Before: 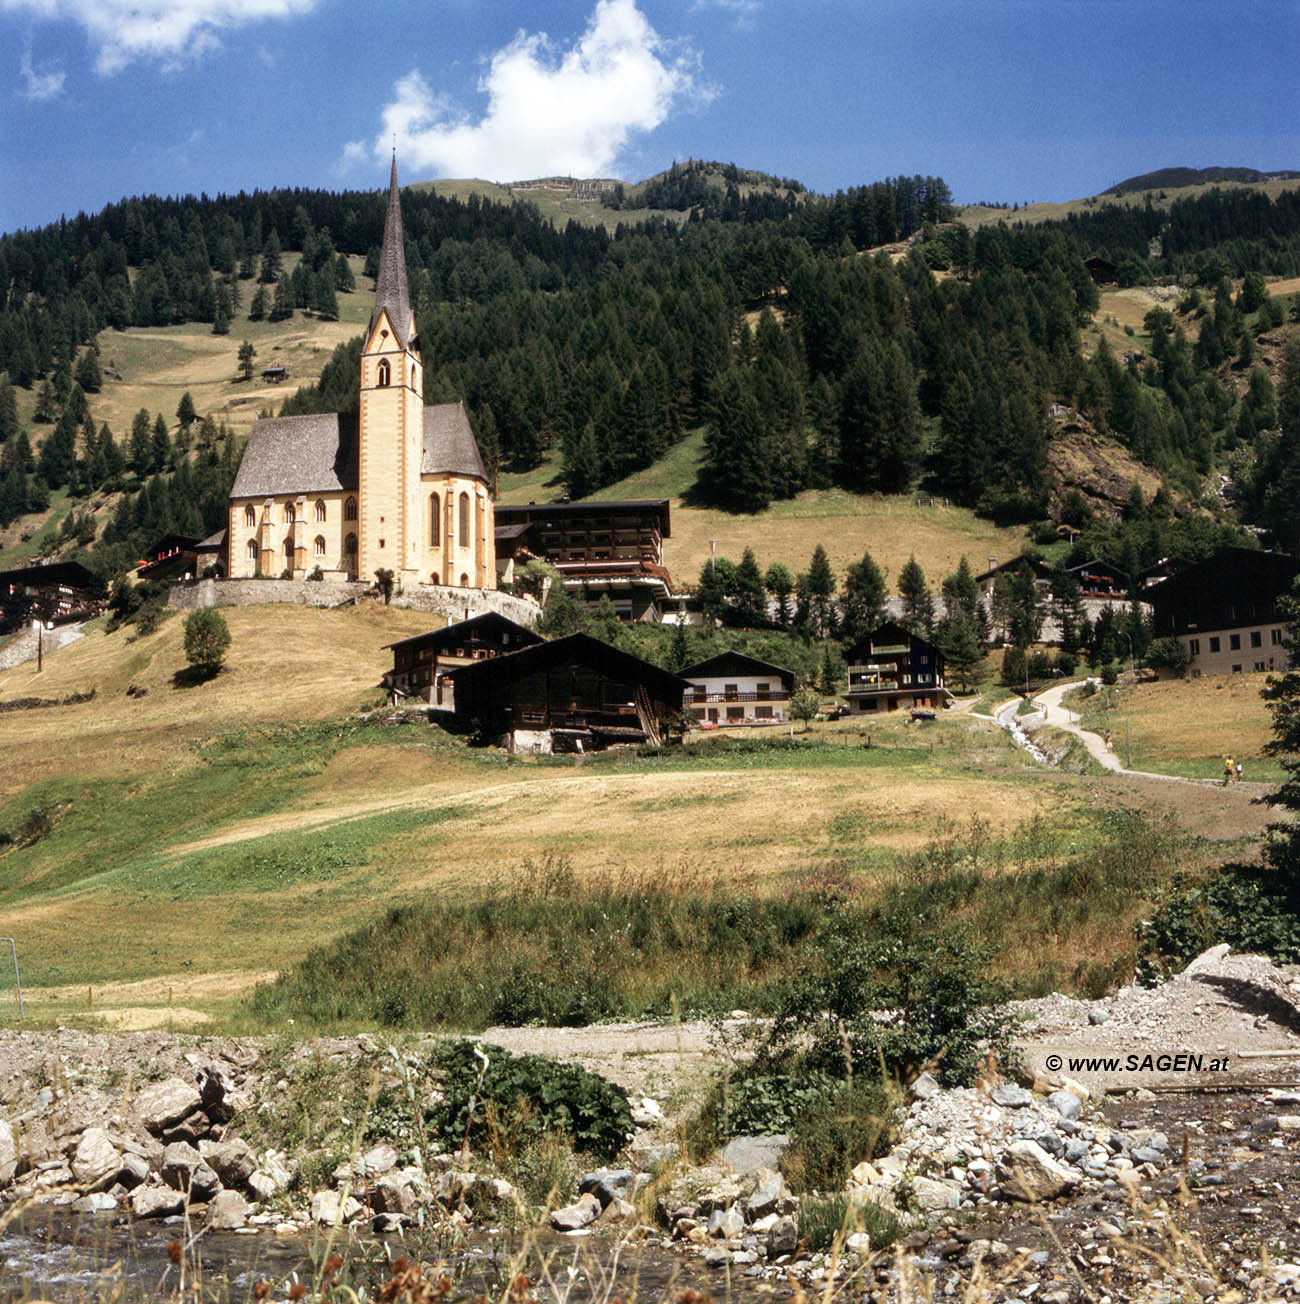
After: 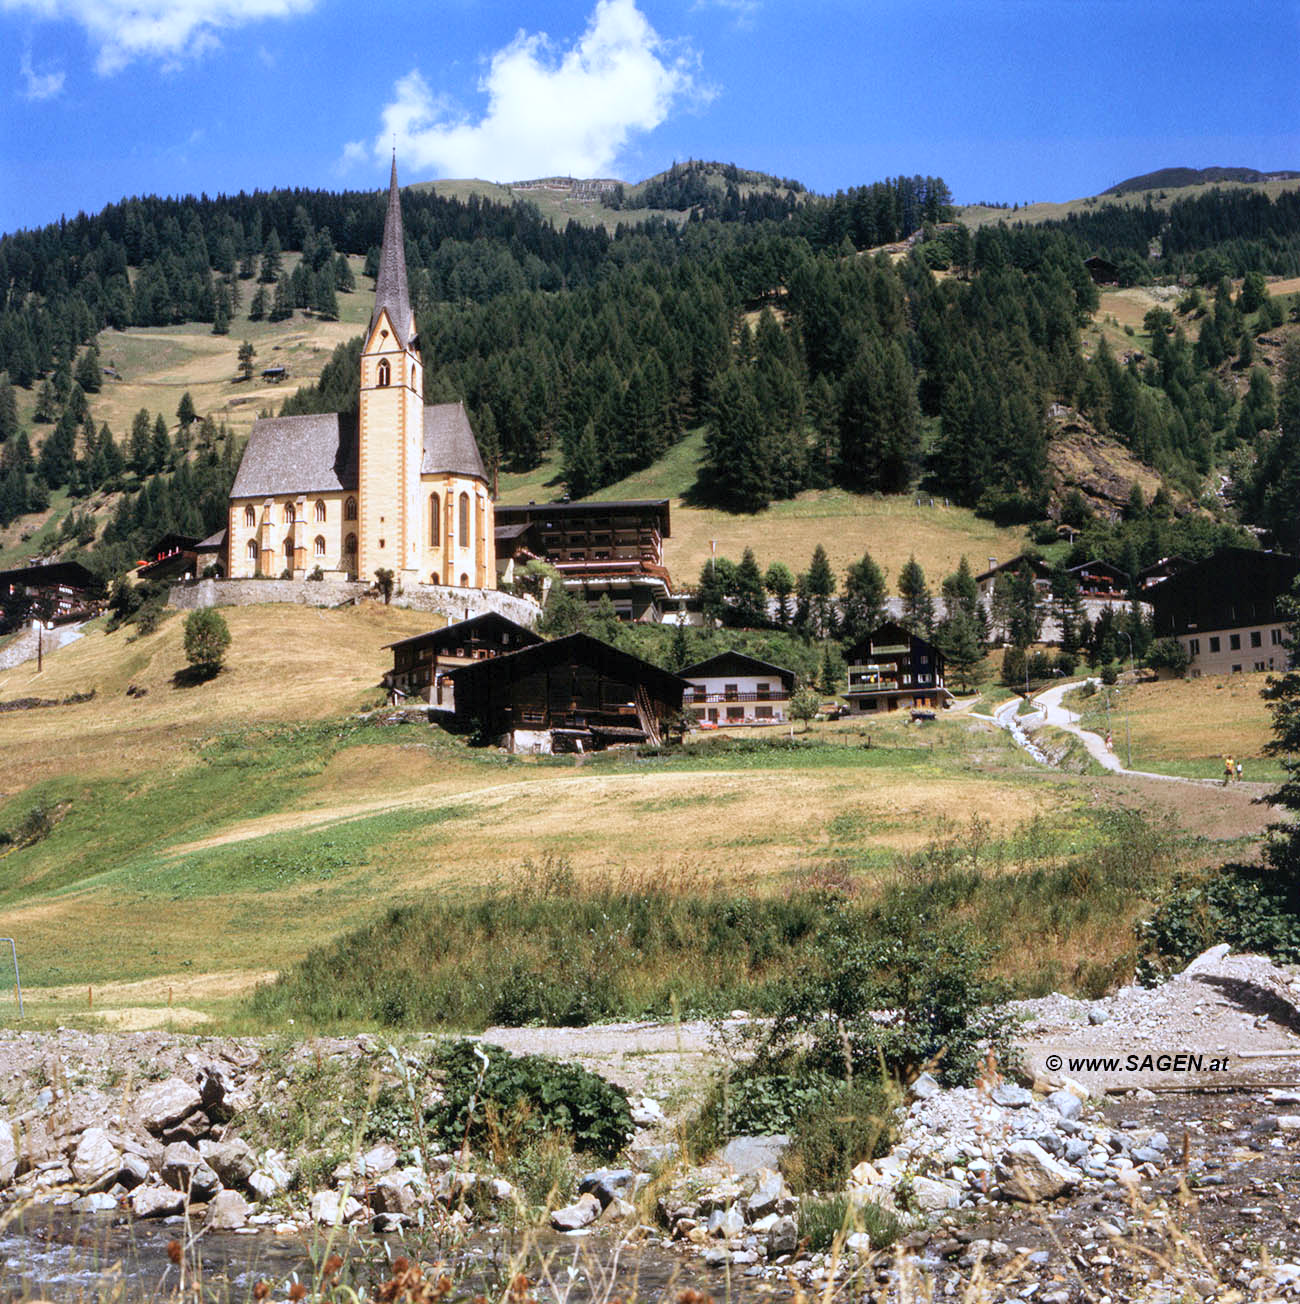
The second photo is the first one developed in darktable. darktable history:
white balance: red 0.967, blue 1.119, emerald 0.756
contrast brightness saturation: brightness 0.09, saturation 0.19
